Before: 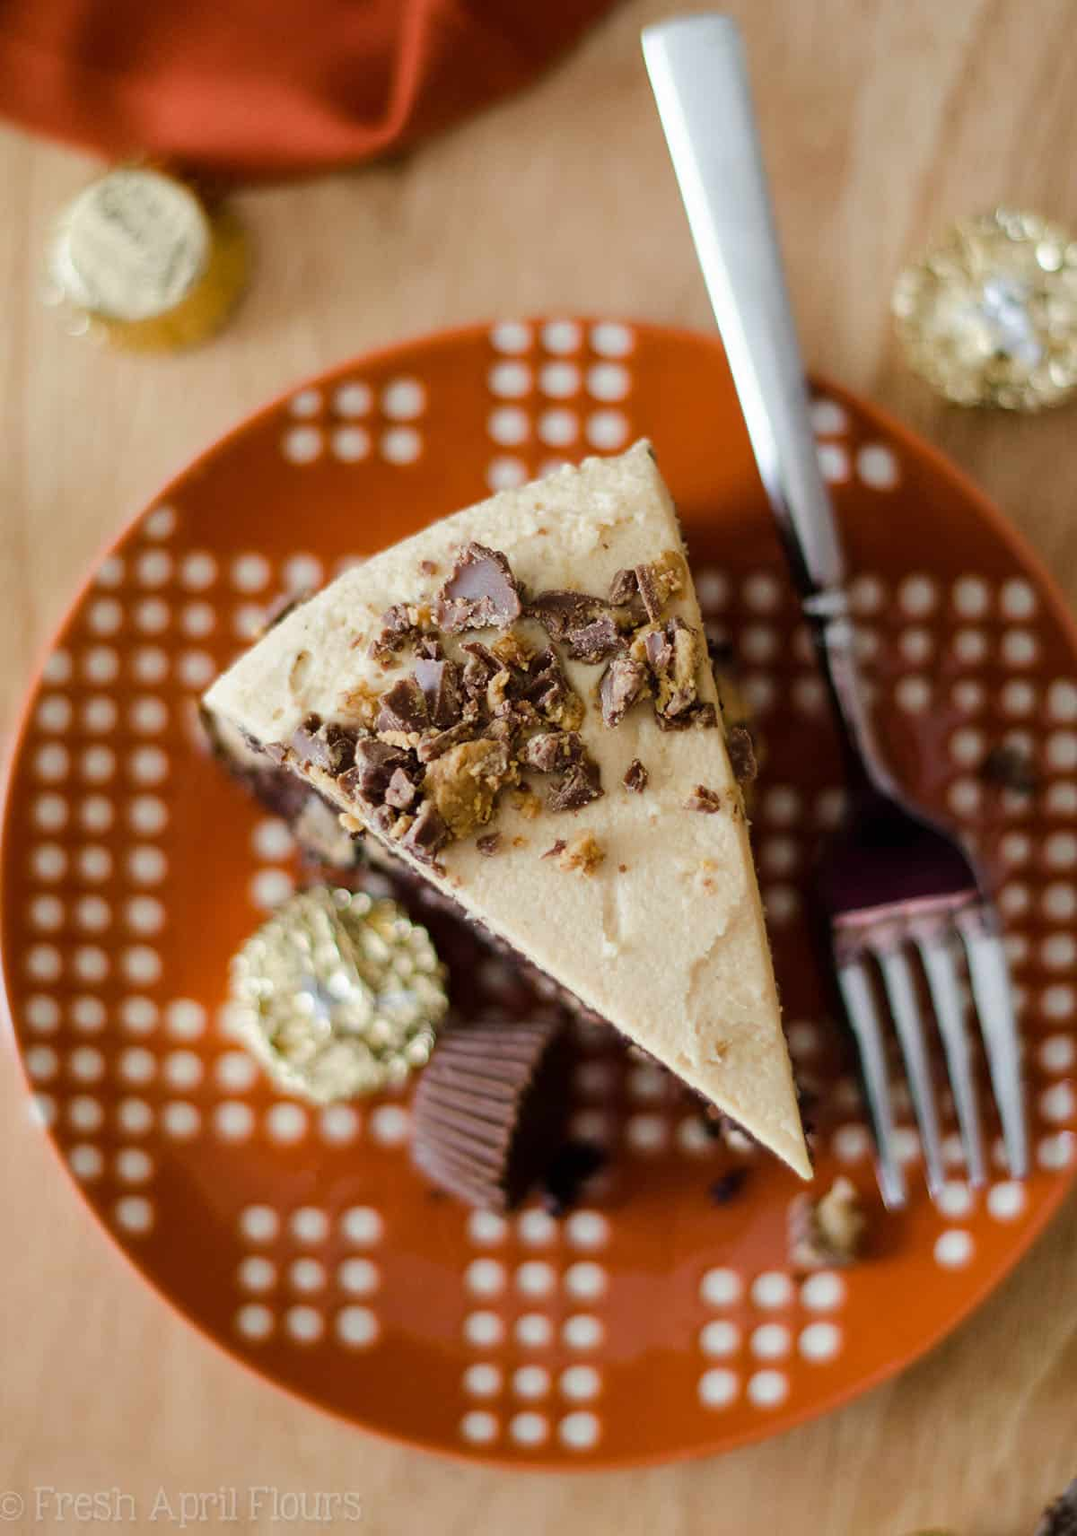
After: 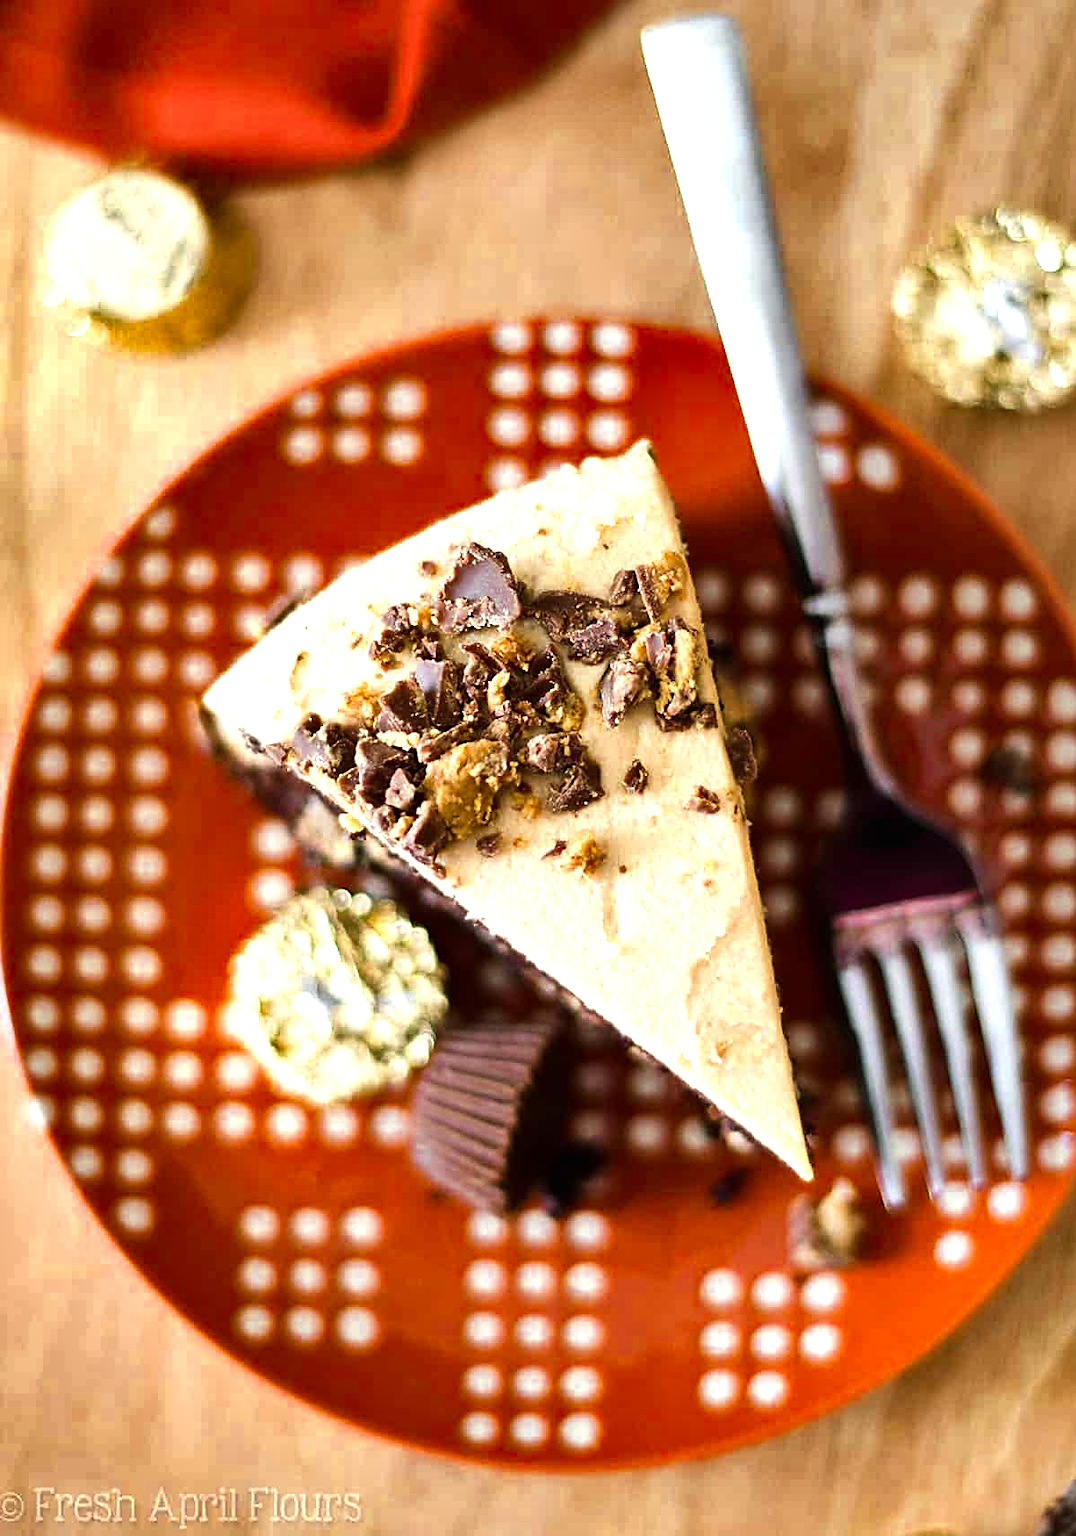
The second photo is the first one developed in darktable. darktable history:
tone equalizer: -8 EV -0.417 EV, -7 EV -0.389 EV, -6 EV -0.333 EV, -5 EV -0.222 EV, -3 EV 0.222 EV, -2 EV 0.333 EV, -1 EV 0.389 EV, +0 EV 0.417 EV, edges refinement/feathering 500, mask exposure compensation -1.57 EV, preserve details no
shadows and highlights: white point adjustment 0.1, highlights -70, soften with gaussian
sharpen: on, module defaults
exposure: black level correction 0, exposure 0.4 EV, compensate exposure bias true, compensate highlight preservation false
color zones: curves: ch0 [(0.004, 0.305) (0.261, 0.623) (0.389, 0.399) (0.708, 0.571) (0.947, 0.34)]; ch1 [(0.025, 0.645) (0.229, 0.584) (0.326, 0.551) (0.484, 0.262) (0.757, 0.643)]
